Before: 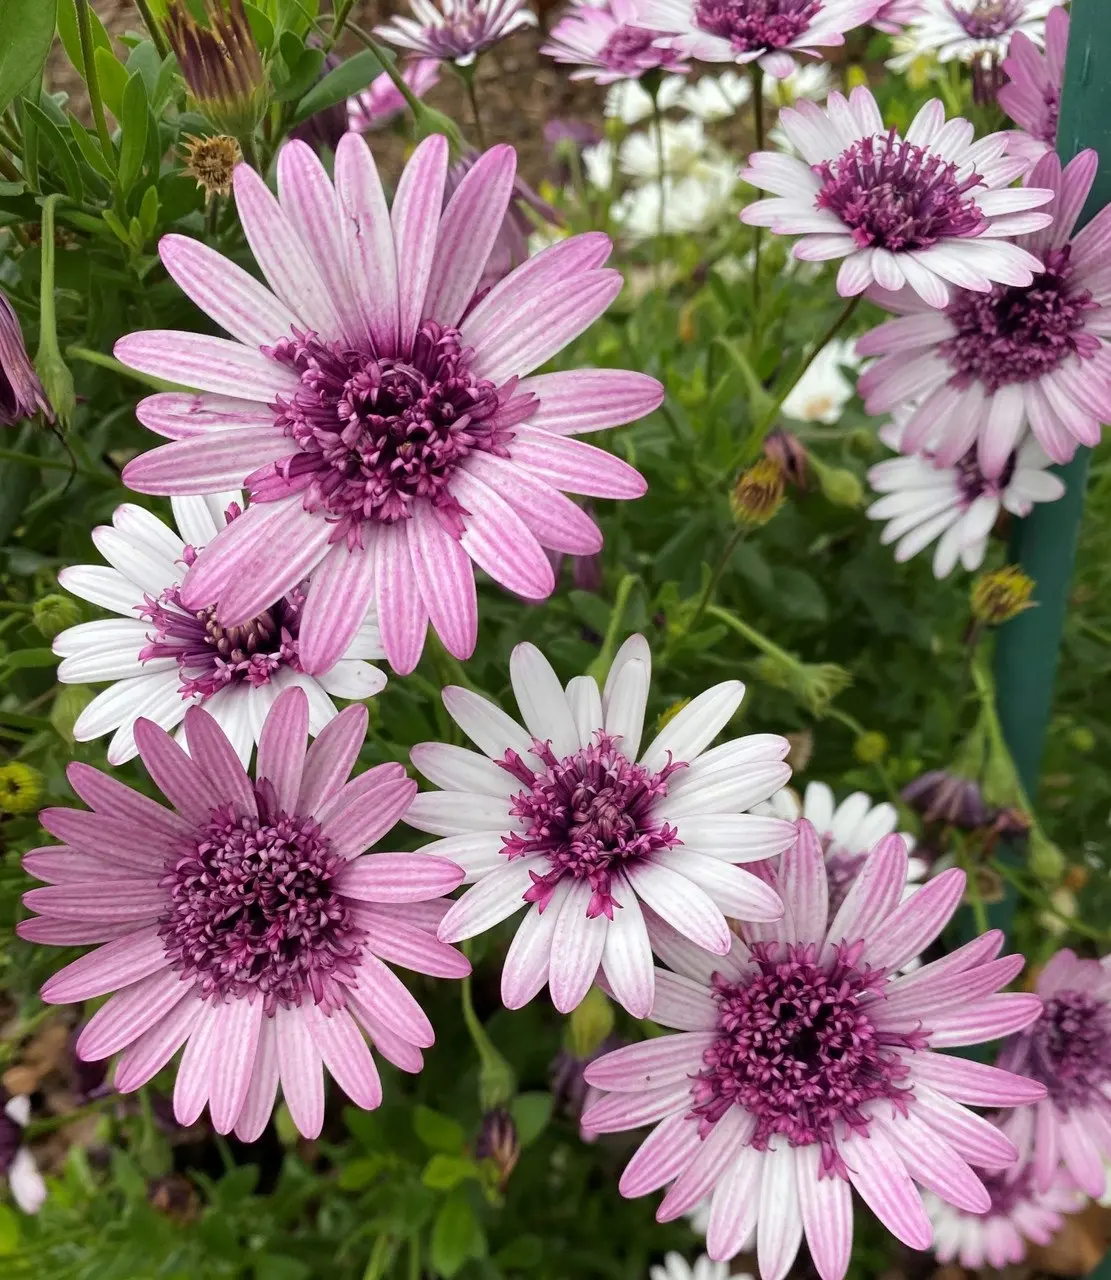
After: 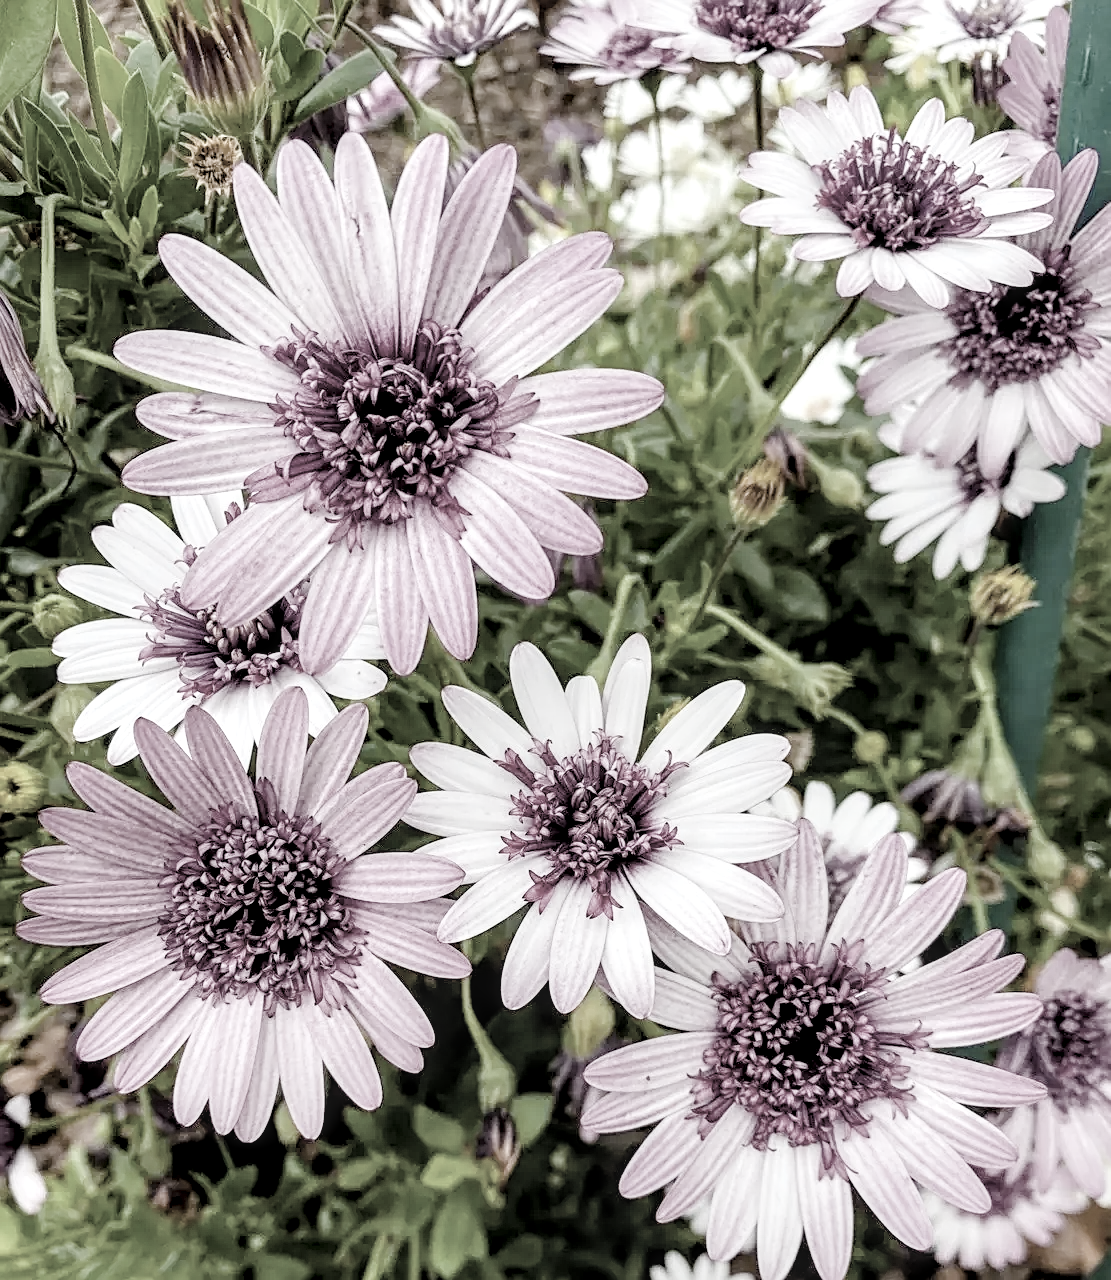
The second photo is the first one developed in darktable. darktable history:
sharpen: on, module defaults
exposure: exposure 0.349 EV, compensate highlight preservation false
color zones: curves: ch1 [(0.238, 0.163) (0.476, 0.2) (0.733, 0.322) (0.848, 0.134)]
color balance rgb: linear chroma grading › global chroma 0.6%, perceptual saturation grading › global saturation 20%, perceptual saturation grading › highlights -25.83%, perceptual saturation grading › shadows 49.446%
color correction: highlights b* -0.041
tone equalizer: -8 EV -1.05 EV, -7 EV -1.01 EV, -6 EV -0.841 EV, -5 EV -0.607 EV, -3 EV 0.602 EV, -2 EV 0.893 EV, -1 EV 0.997 EV, +0 EV 1.07 EV, smoothing 1
local contrast: detail 142%
filmic rgb: black relative exposure -7.65 EV, white relative exposure 4.56 EV, hardness 3.61
